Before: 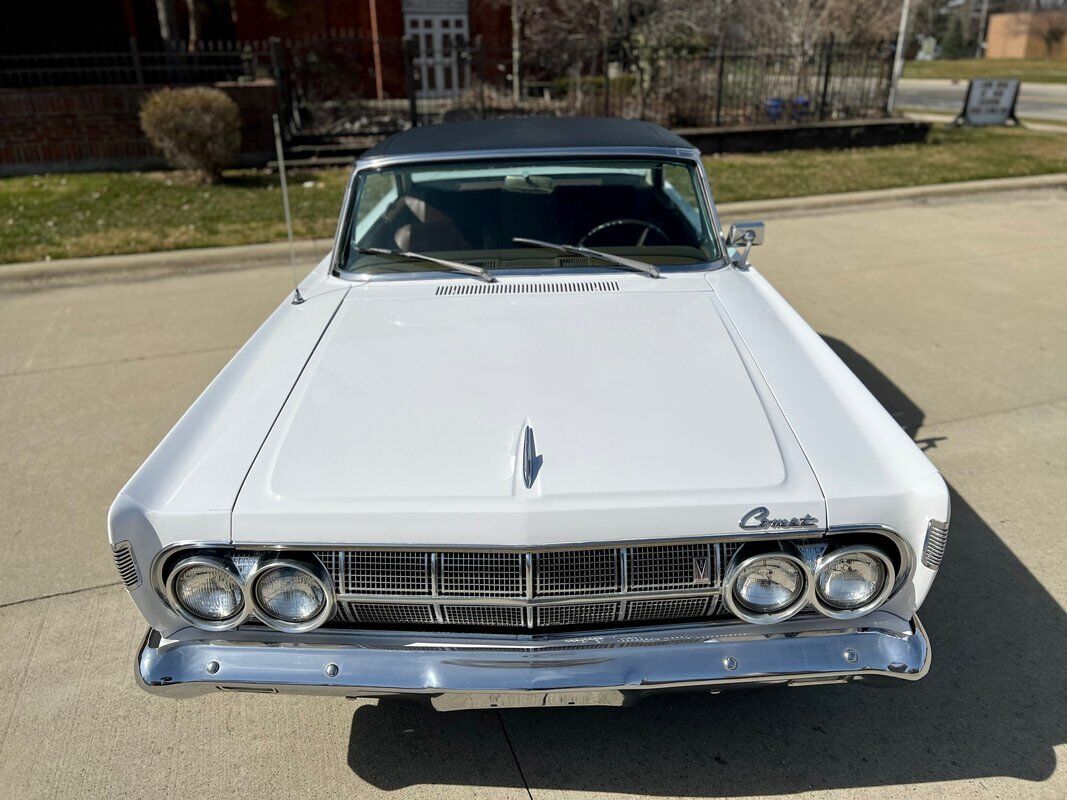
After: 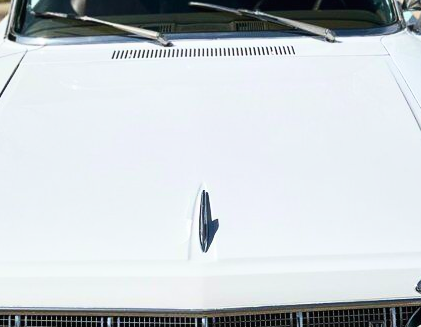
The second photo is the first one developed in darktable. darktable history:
velvia: on, module defaults
contrast brightness saturation: saturation -0.054
tone curve: curves: ch0 [(0, 0.013) (0.198, 0.175) (0.512, 0.582) (0.625, 0.754) (0.81, 0.934) (1, 1)], color space Lab, independent channels, preserve colors none
crop: left 30.419%, top 29.563%, right 30.086%, bottom 29.543%
shadows and highlights: soften with gaussian
local contrast: mode bilateral grid, contrast 9, coarseness 24, detail 110%, midtone range 0.2
exposure: exposure -0.04 EV, compensate highlight preservation false
